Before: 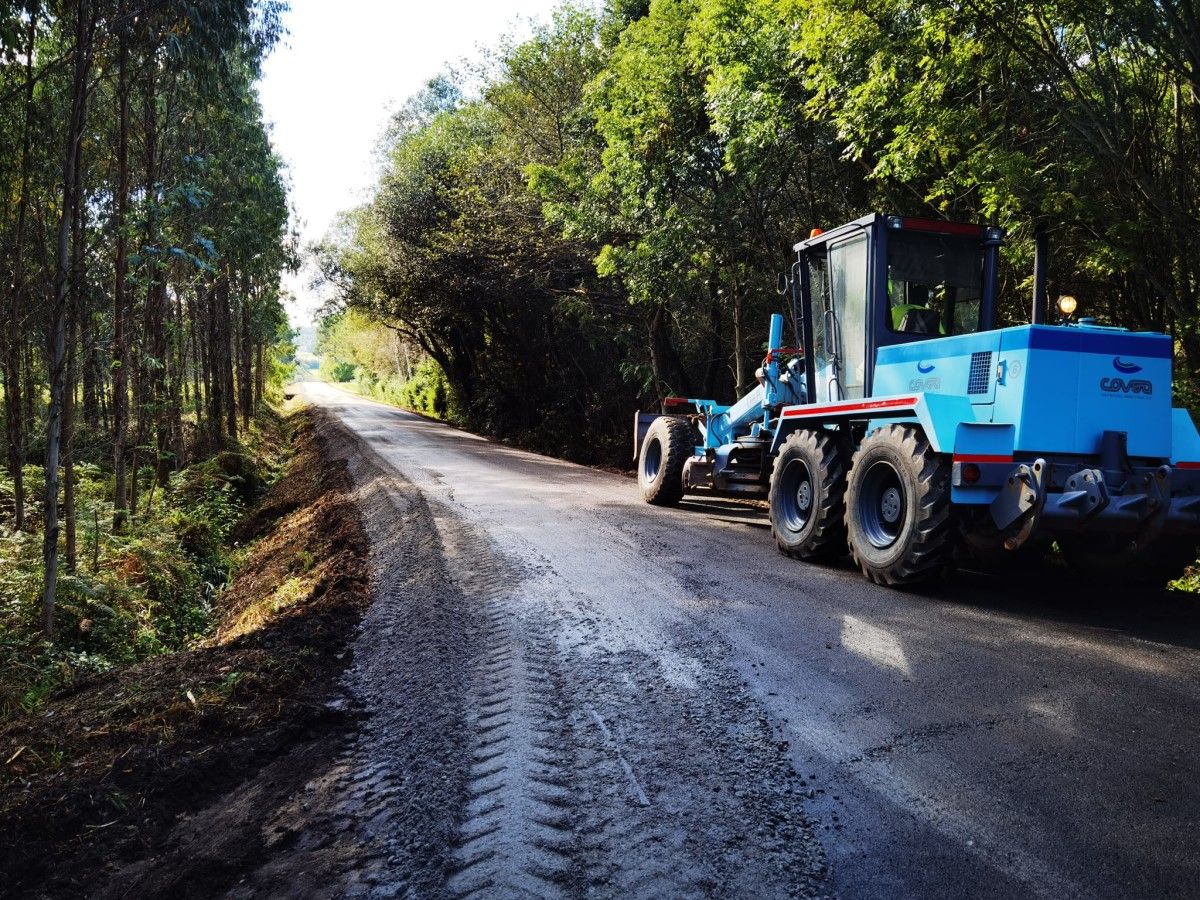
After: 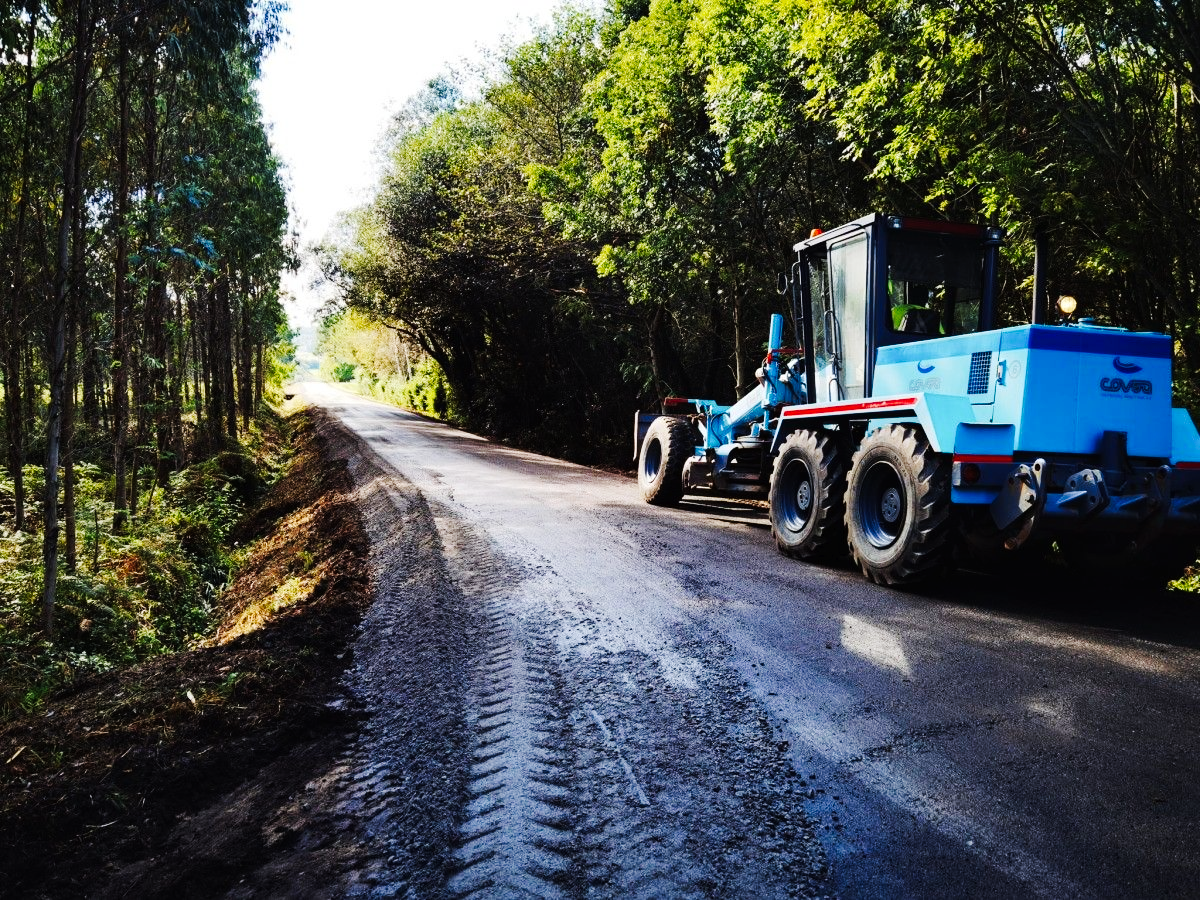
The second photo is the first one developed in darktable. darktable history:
tone equalizer: on, module defaults
tone curve: curves: ch0 [(0, 0) (0.003, 0.008) (0.011, 0.011) (0.025, 0.018) (0.044, 0.028) (0.069, 0.039) (0.1, 0.056) (0.136, 0.081) (0.177, 0.118) (0.224, 0.164) (0.277, 0.223) (0.335, 0.3) (0.399, 0.399) (0.468, 0.51) (0.543, 0.618) (0.623, 0.71) (0.709, 0.79) (0.801, 0.865) (0.898, 0.93) (1, 1)], preserve colors none
